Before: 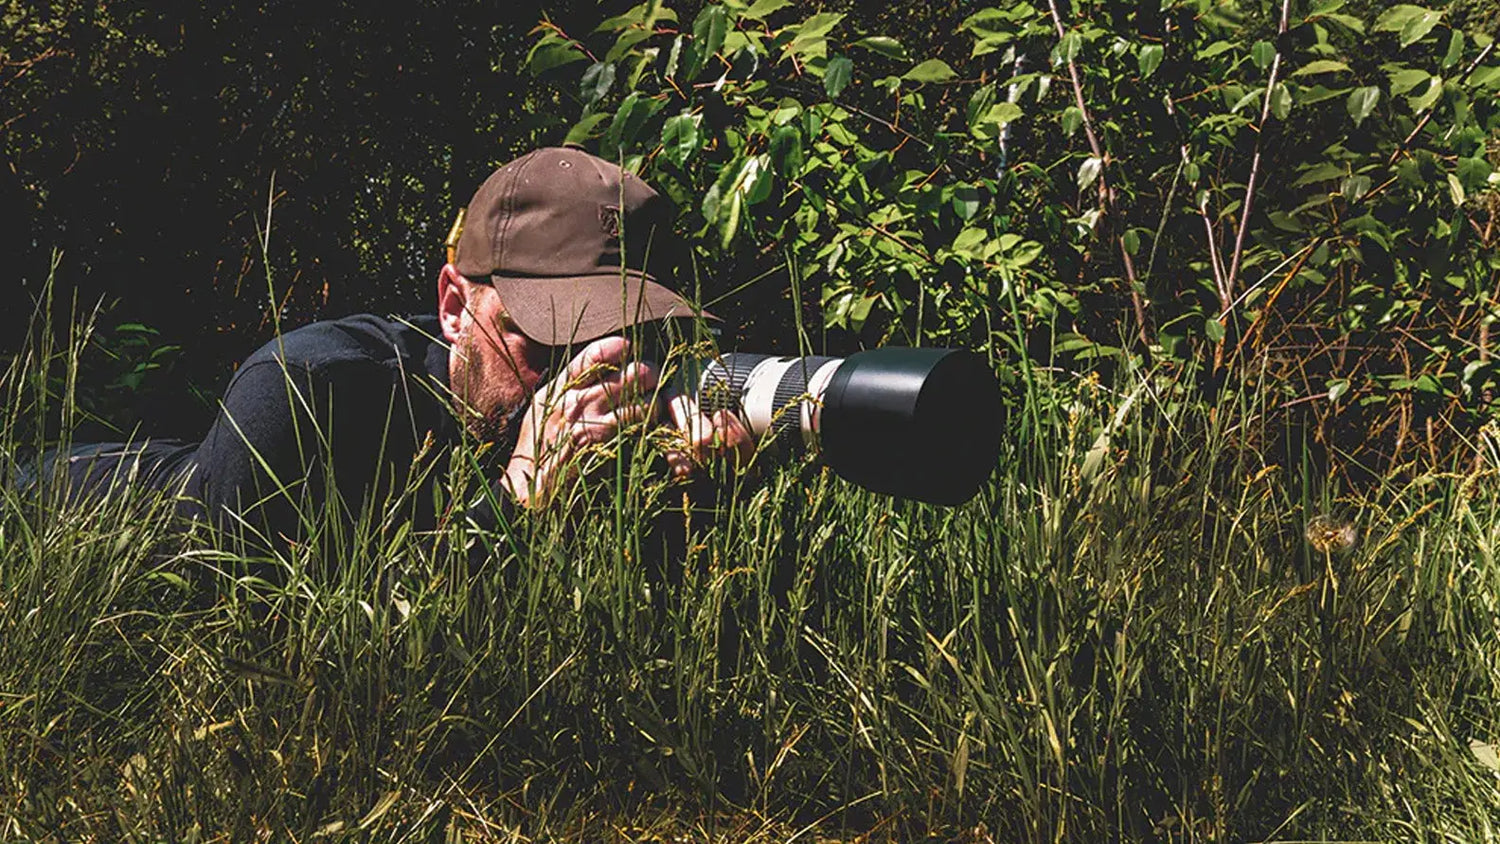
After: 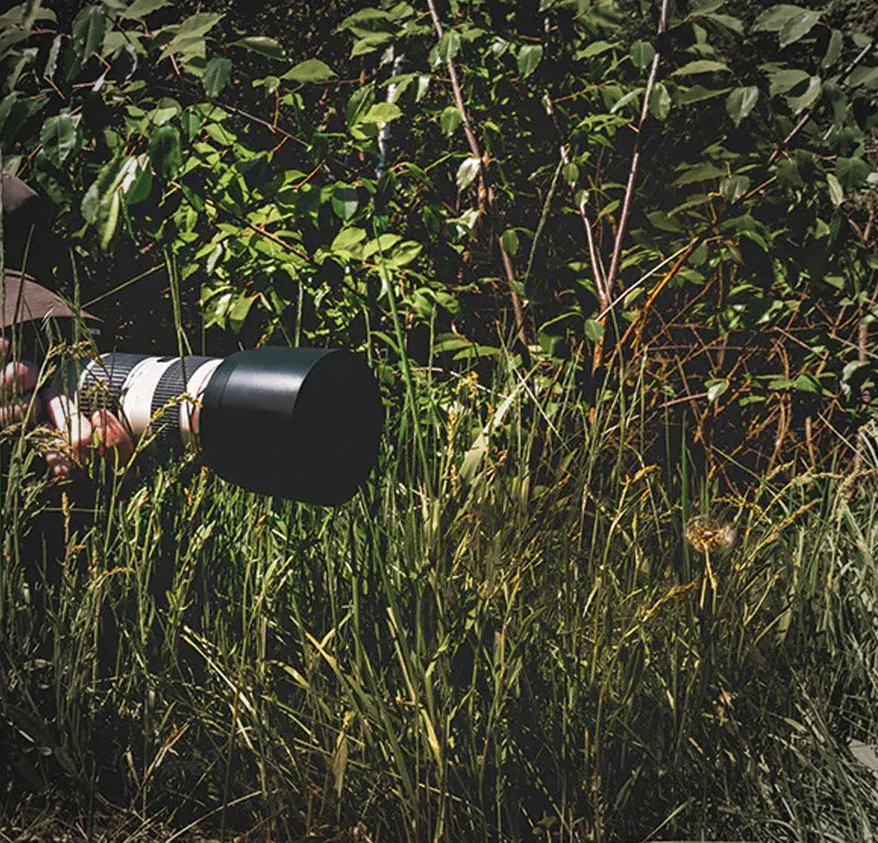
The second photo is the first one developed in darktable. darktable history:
crop: left 41.402%
vignetting: fall-off start 71.74%
